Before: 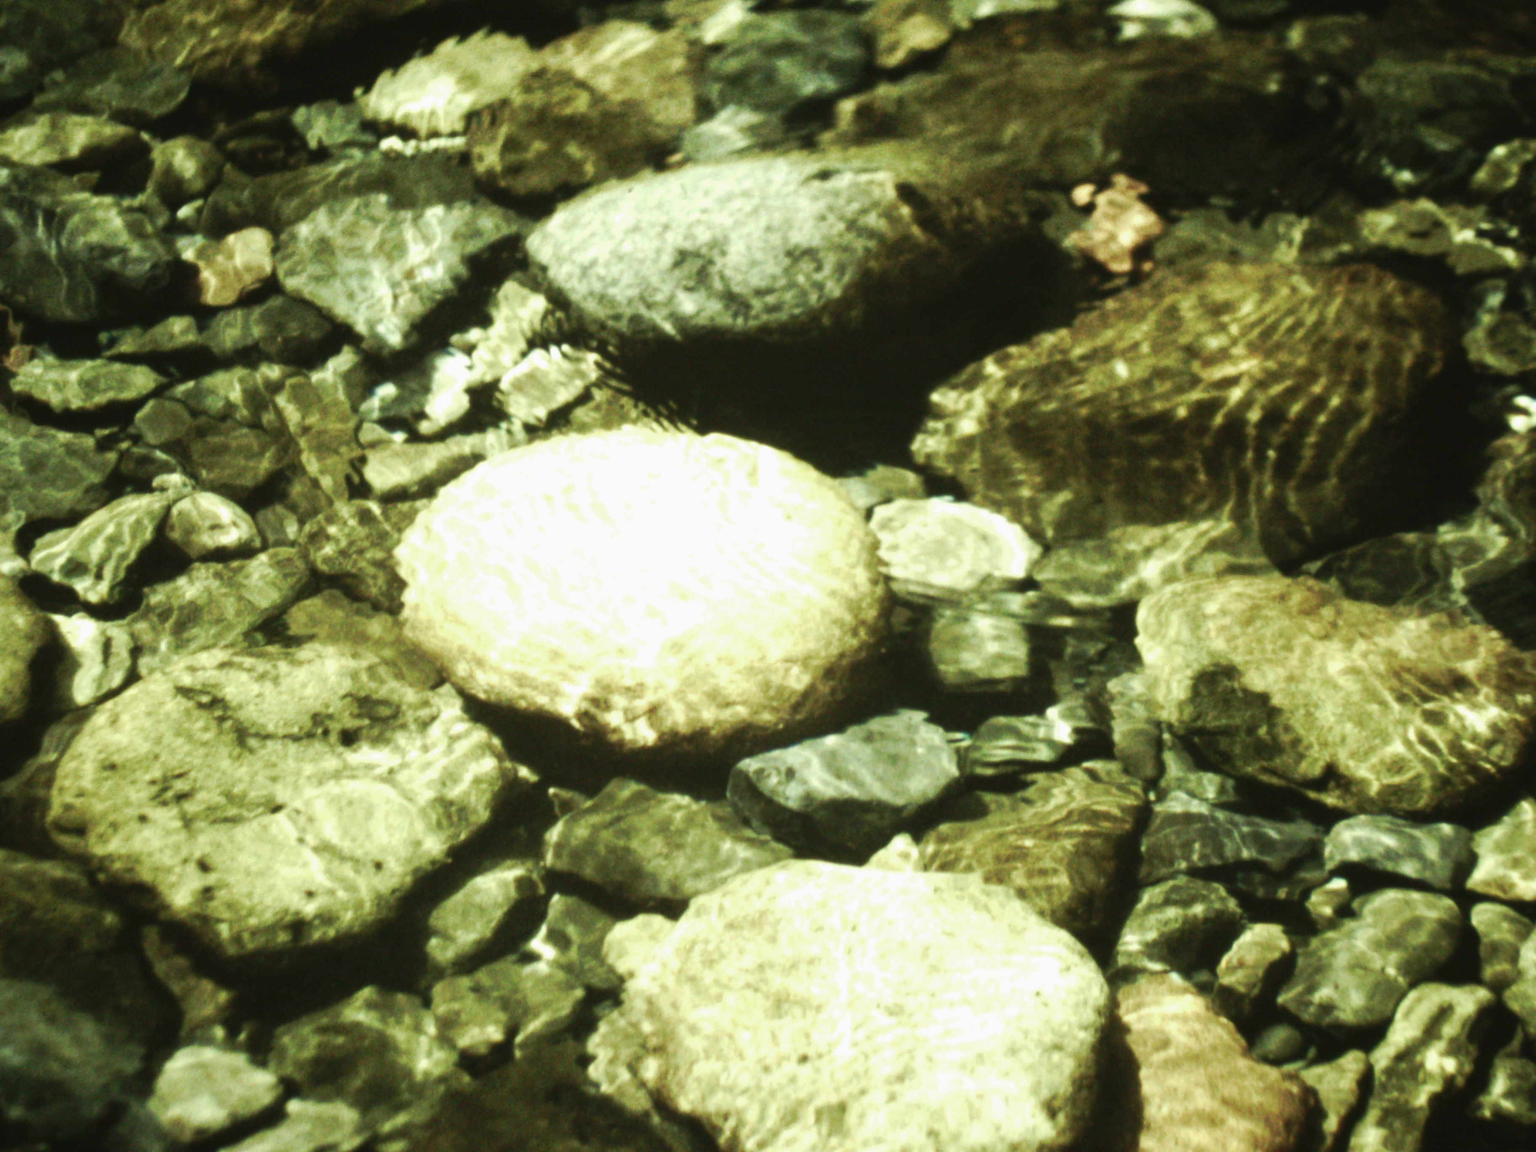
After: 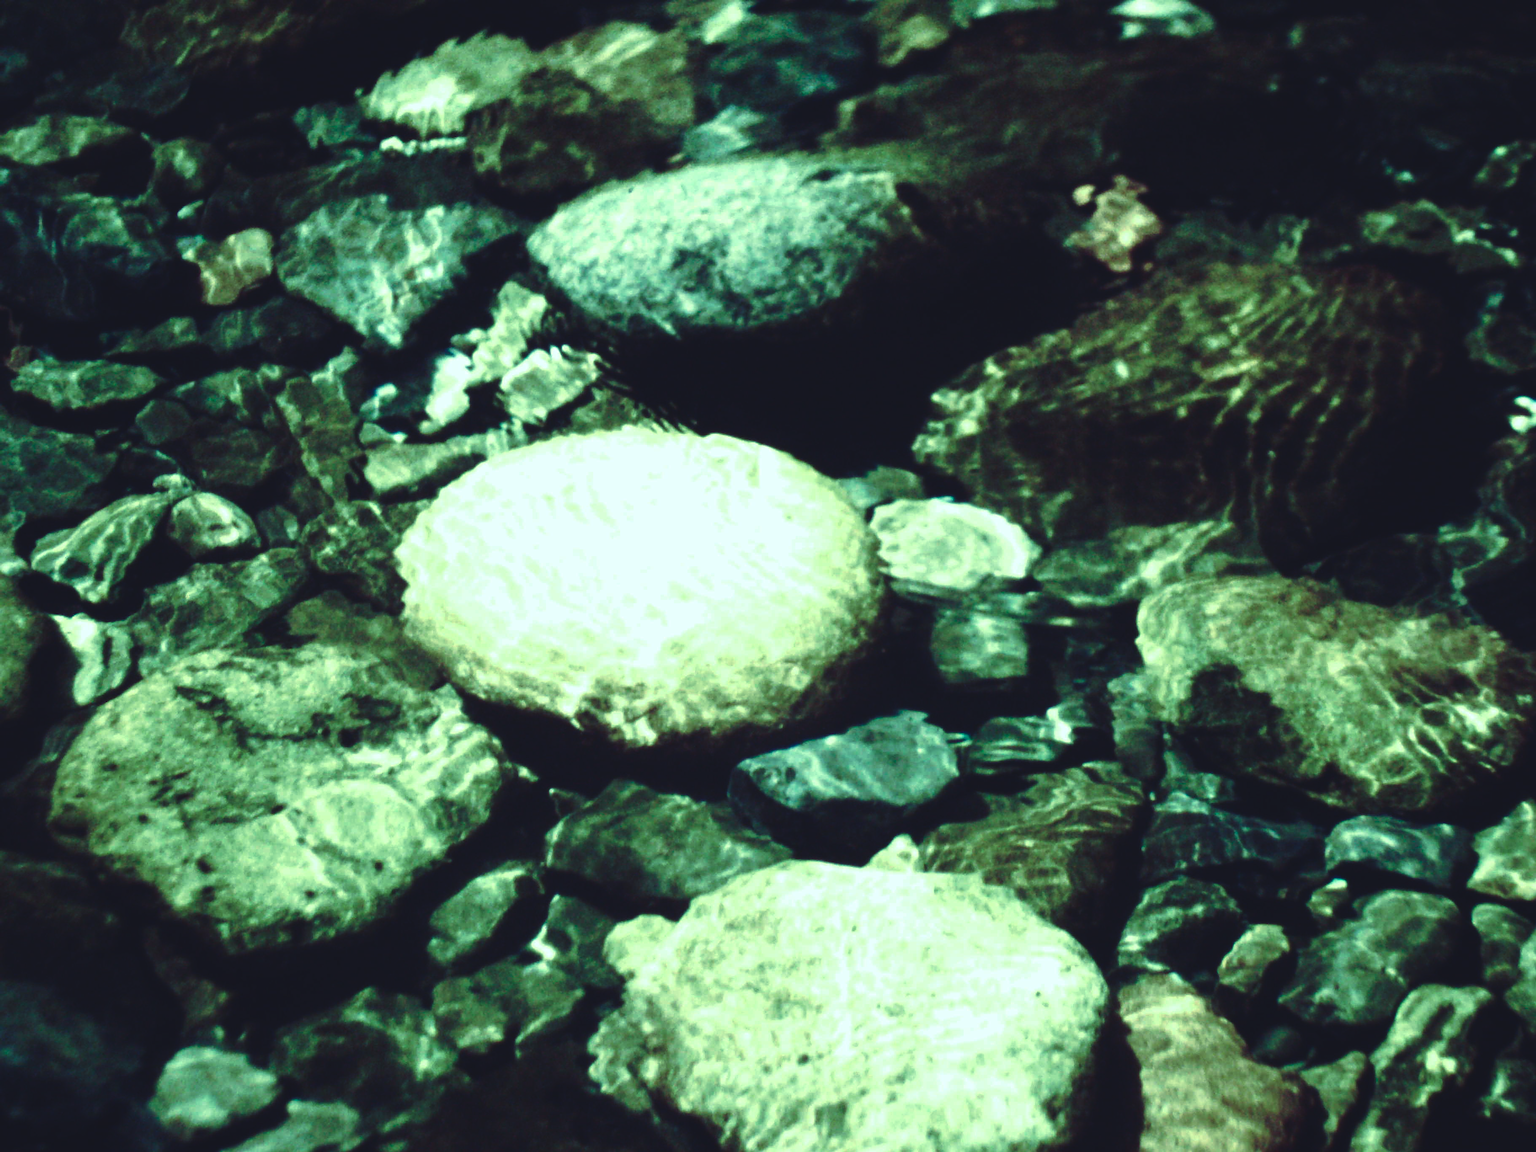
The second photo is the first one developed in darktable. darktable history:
shadows and highlights: shadows -10, white point adjustment 1.5, highlights 10
sharpen: on, module defaults
contrast brightness saturation: contrast 0.1, brightness -0.26, saturation 0.14
rgb curve: curves: ch0 [(0, 0.186) (0.314, 0.284) (0.576, 0.466) (0.805, 0.691) (0.936, 0.886)]; ch1 [(0, 0.186) (0.314, 0.284) (0.581, 0.534) (0.771, 0.746) (0.936, 0.958)]; ch2 [(0, 0.216) (0.275, 0.39) (1, 1)], mode RGB, independent channels, compensate middle gray true, preserve colors none
